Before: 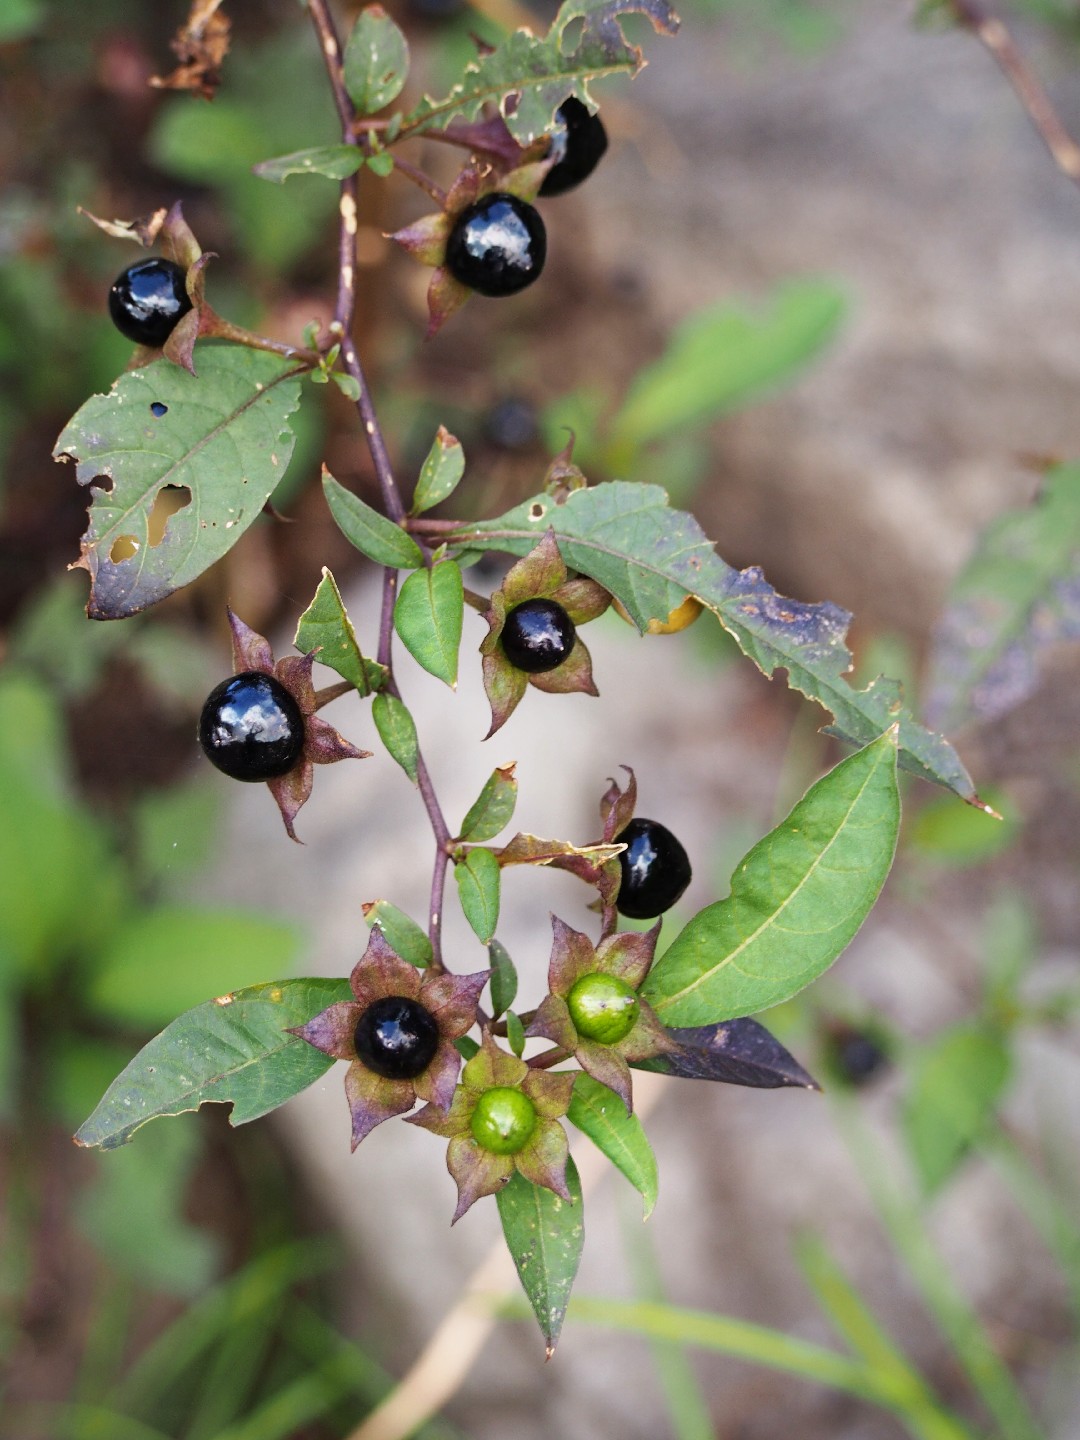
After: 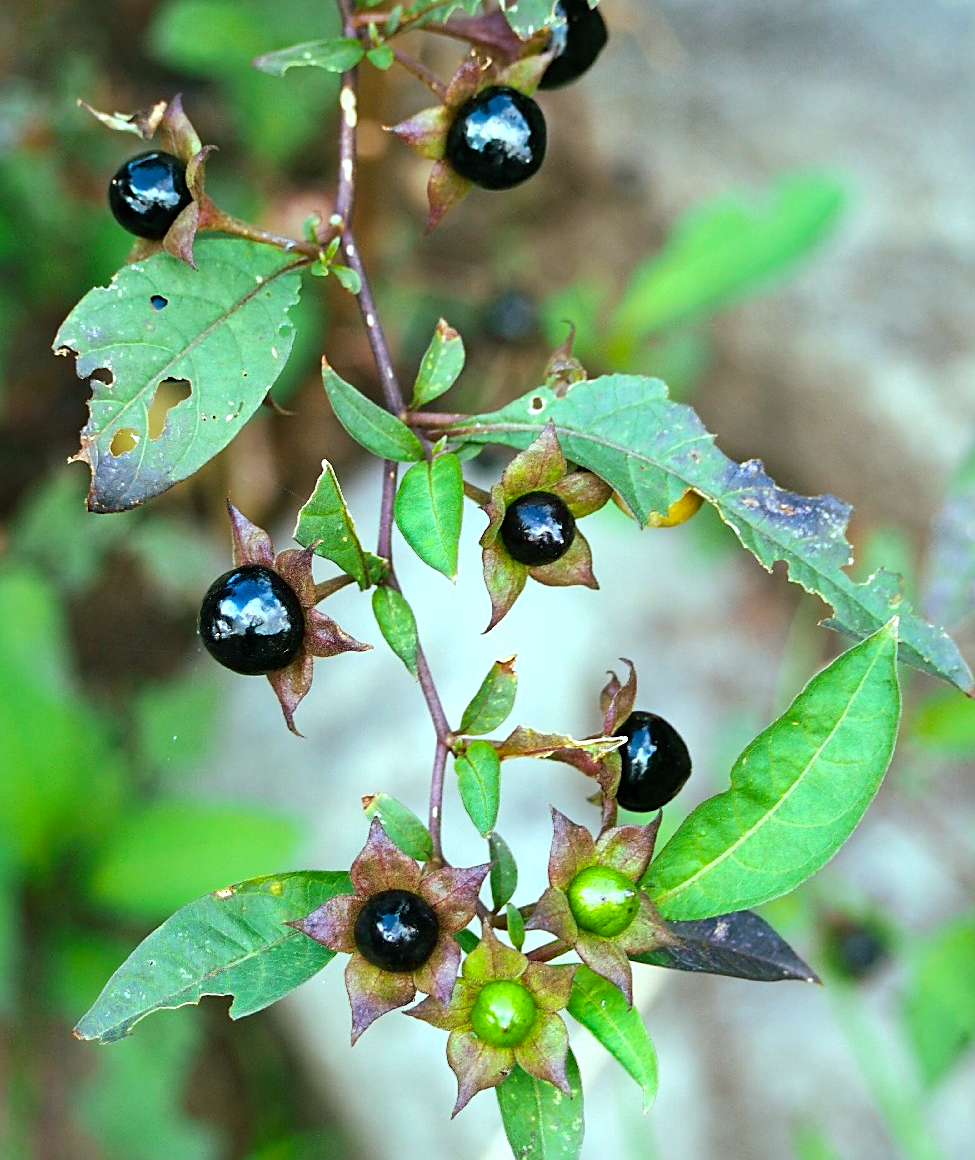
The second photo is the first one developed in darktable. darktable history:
exposure: black level correction 0.001, exposure 0.5 EV, compensate exposure bias true, compensate highlight preservation false
color balance rgb: shadows lift › chroma 11.71%, shadows lift › hue 133.46°, highlights gain › chroma 4%, highlights gain › hue 200.2°, perceptual saturation grading › global saturation 18.05%
sharpen: on, module defaults
crop: top 7.49%, right 9.717%, bottom 11.943%
